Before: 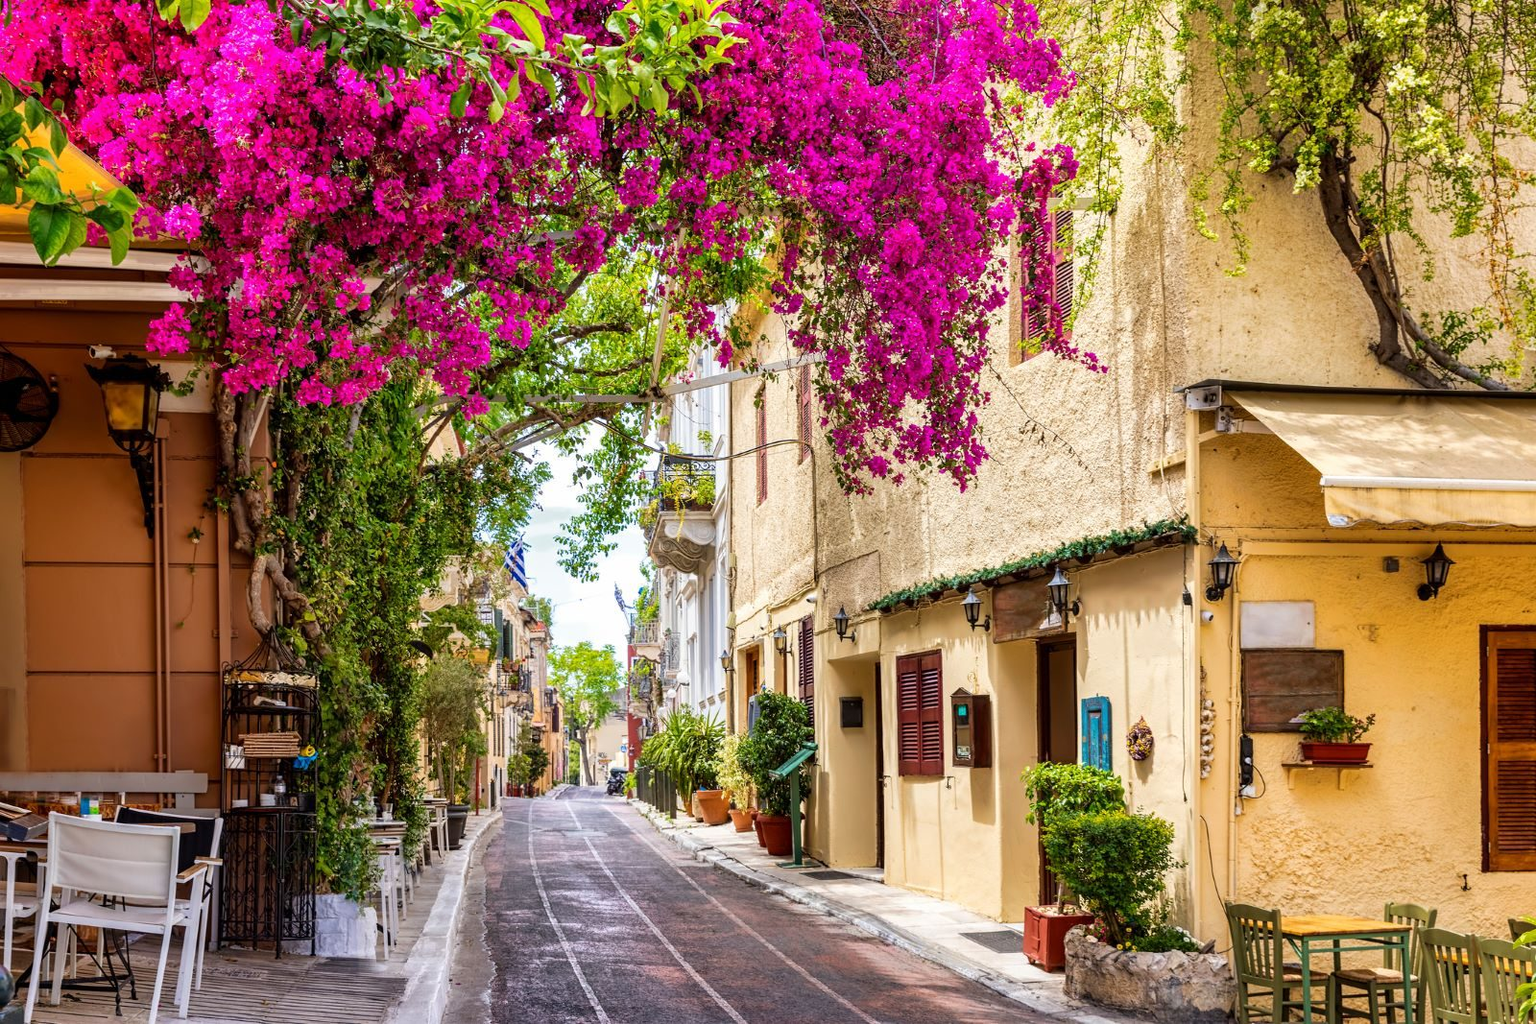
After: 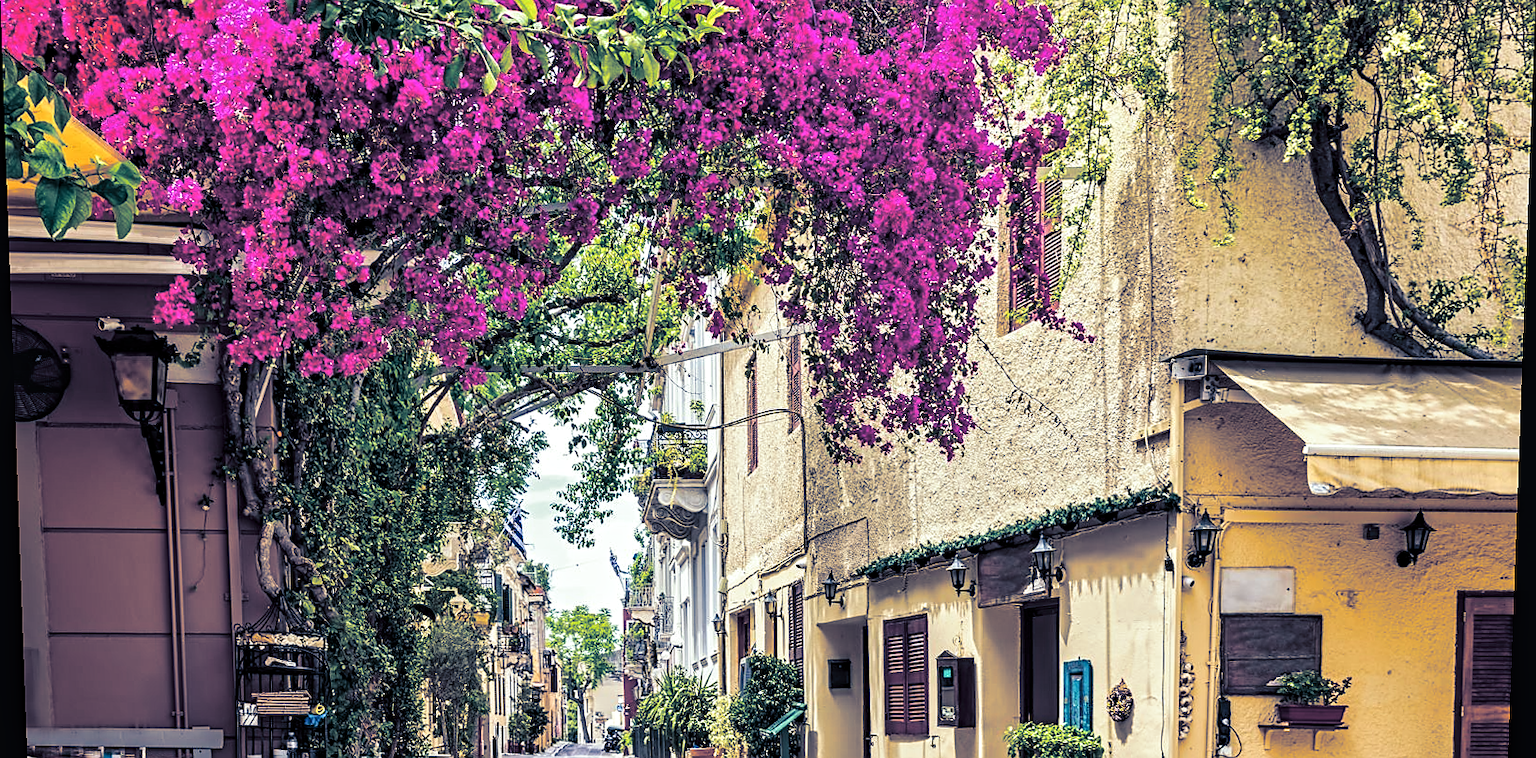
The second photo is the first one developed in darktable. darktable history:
split-toning: shadows › hue 226.8°, shadows › saturation 0.84
crop: top 3.857%, bottom 21.132%
sharpen: radius 0.969, amount 0.604
rotate and perspective: lens shift (vertical) 0.048, lens shift (horizontal) -0.024, automatic cropping off
color balance: lift [1.004, 1.002, 1.002, 0.998], gamma [1, 1.007, 1.002, 0.993], gain [1, 0.977, 1.013, 1.023], contrast -3.64%
contrast equalizer: octaves 7, y [[0.502, 0.517, 0.543, 0.576, 0.611, 0.631], [0.5 ×6], [0.5 ×6], [0 ×6], [0 ×6]]
exposure: compensate highlight preservation false
